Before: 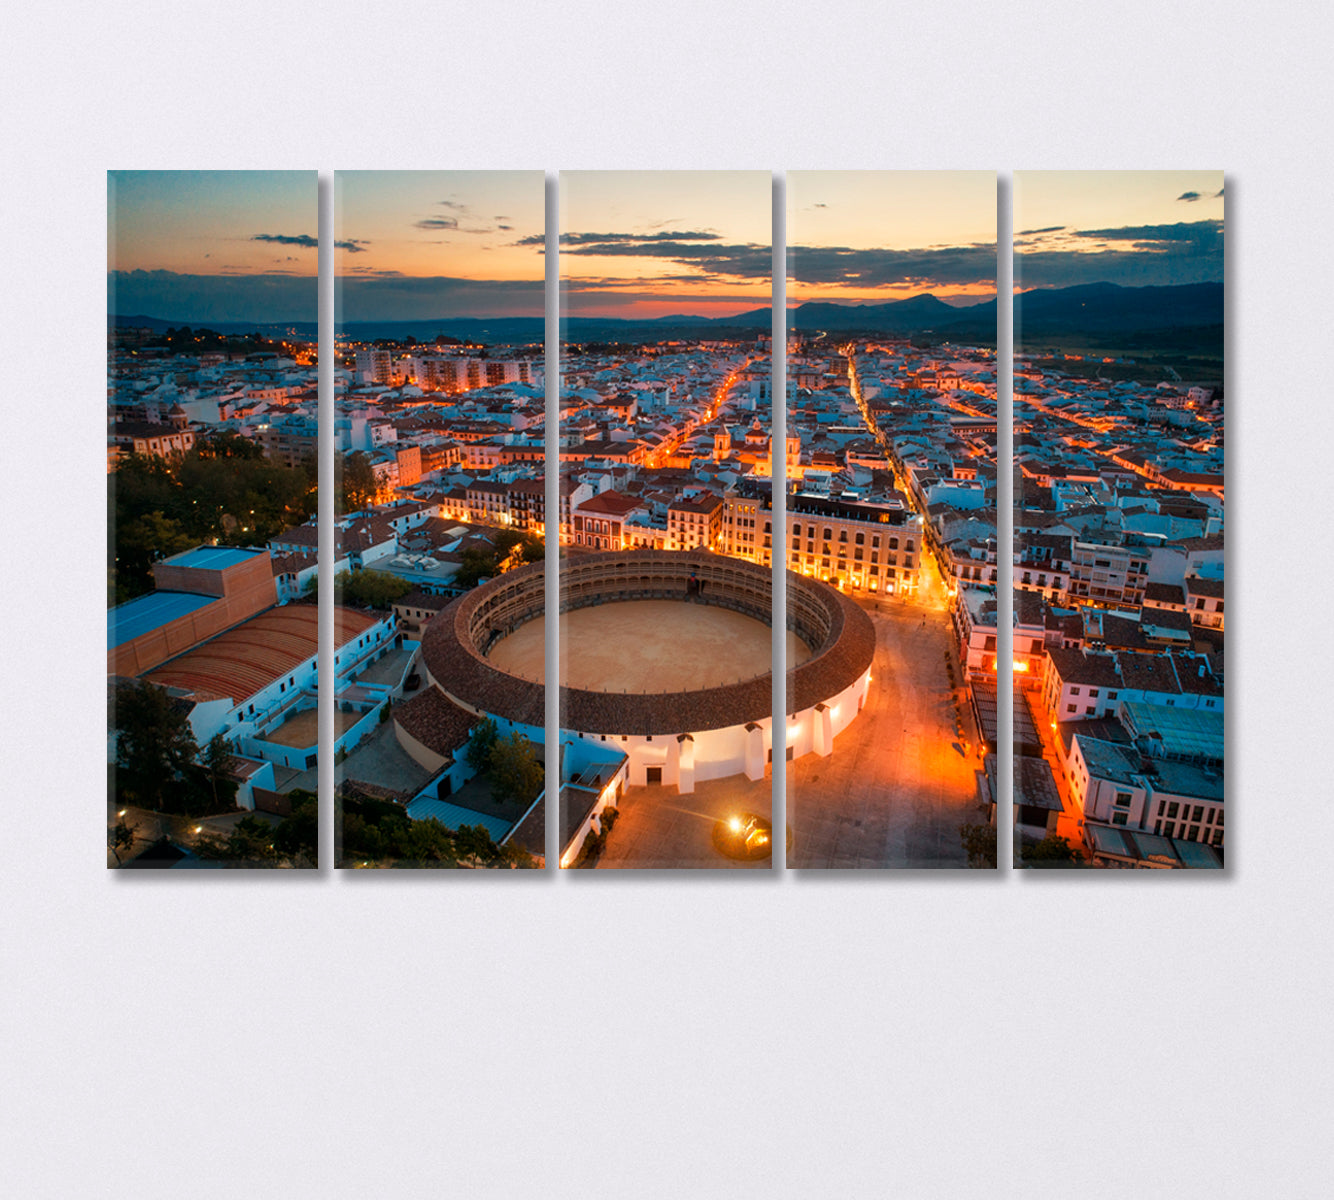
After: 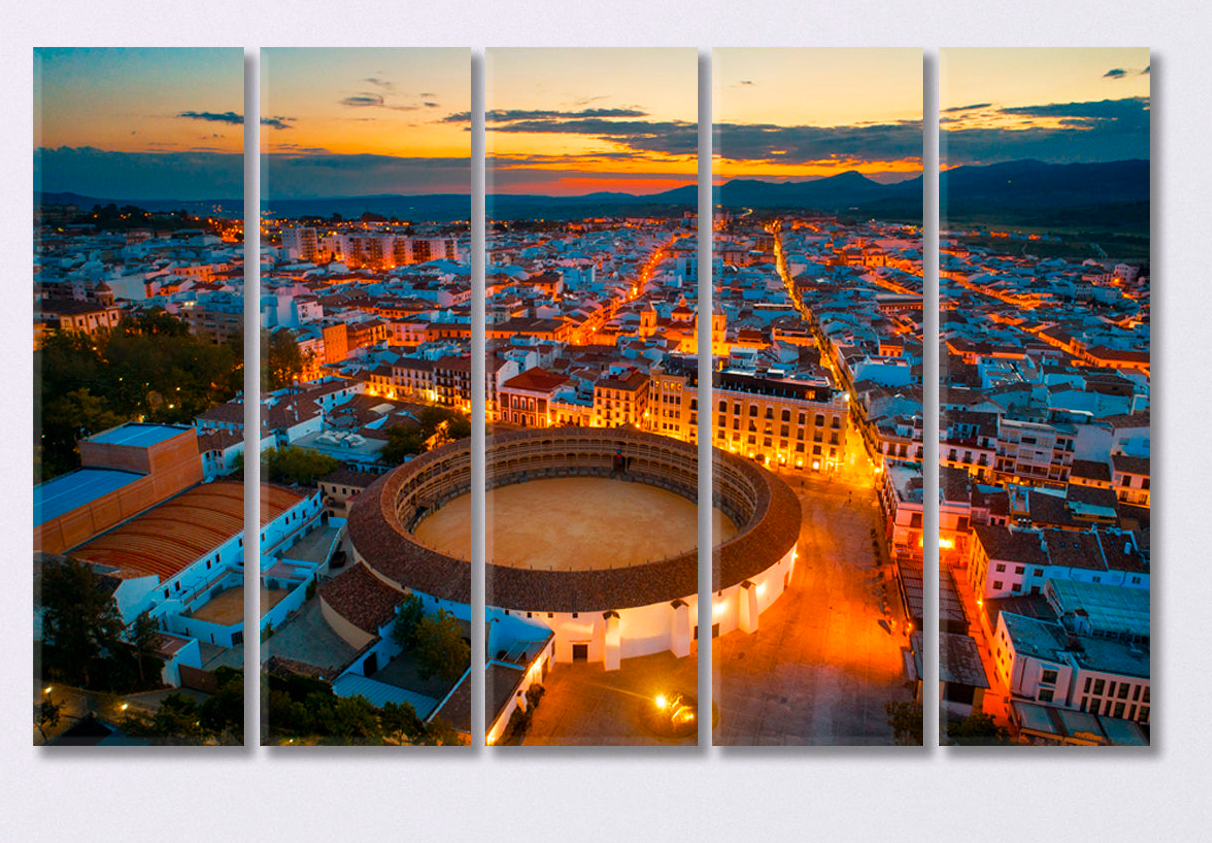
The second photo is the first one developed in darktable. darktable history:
crop: left 5.596%, top 10.314%, right 3.534%, bottom 19.395%
color balance rgb: linear chroma grading › global chroma 15%, perceptual saturation grading › global saturation 30%
tone equalizer: on, module defaults
